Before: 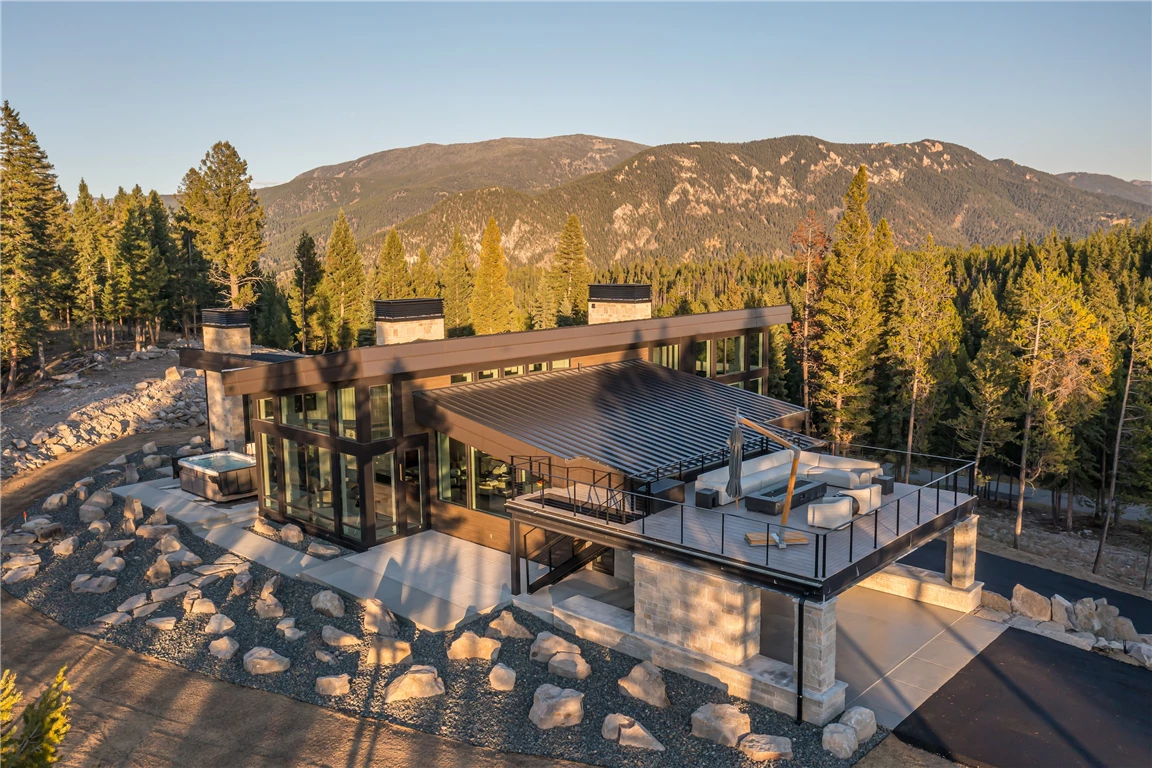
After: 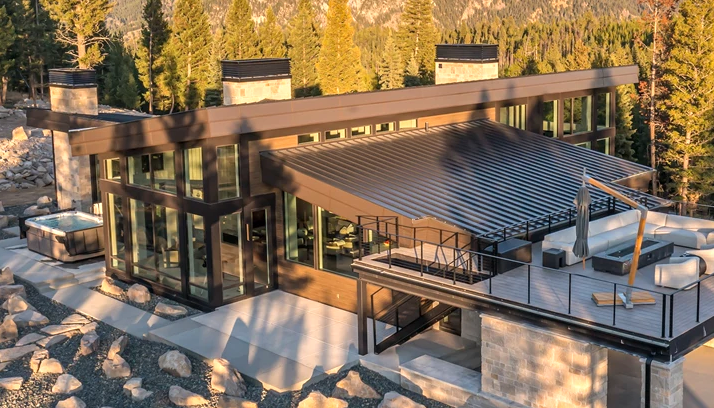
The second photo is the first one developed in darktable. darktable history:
haze removal: strength 0.02, distance 0.25, compatibility mode true, adaptive false
exposure: exposure 0.367 EV, compensate highlight preservation false
crop: left 13.312%, top 31.28%, right 24.627%, bottom 15.582%
